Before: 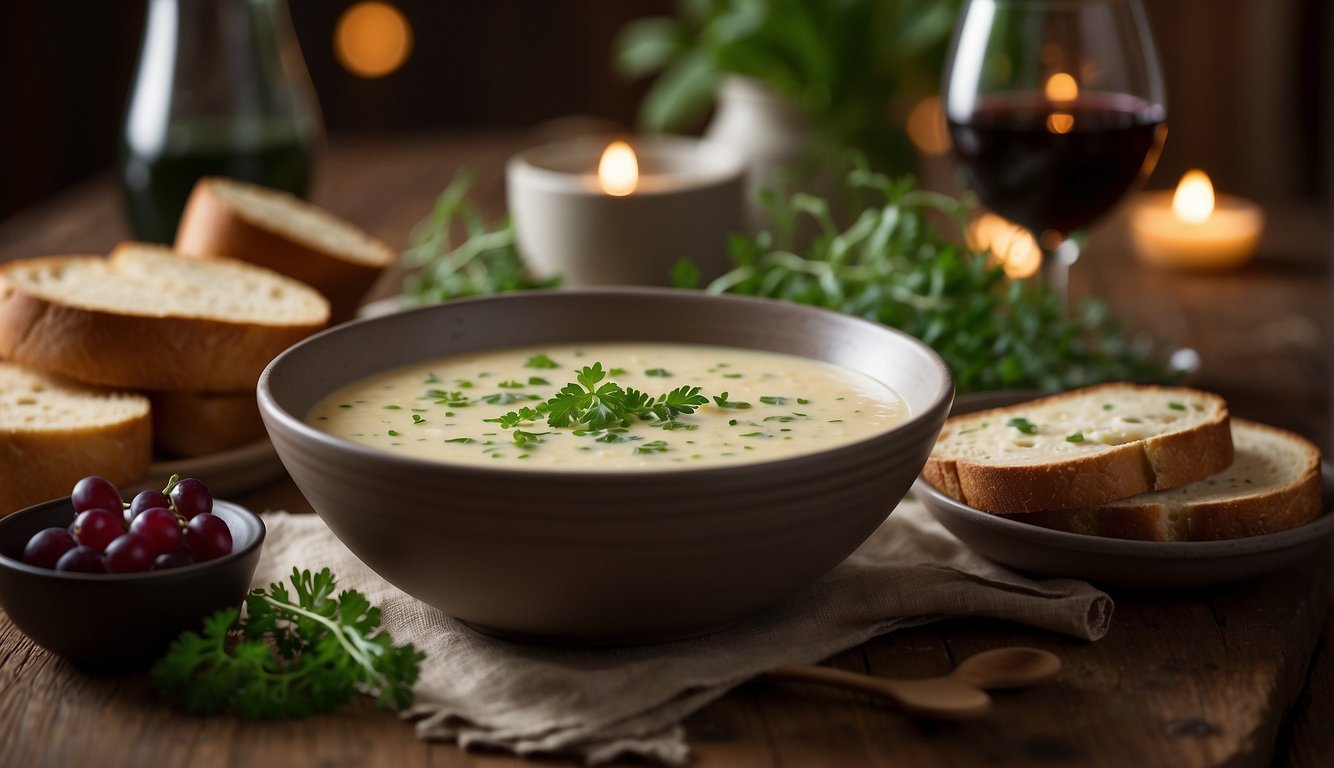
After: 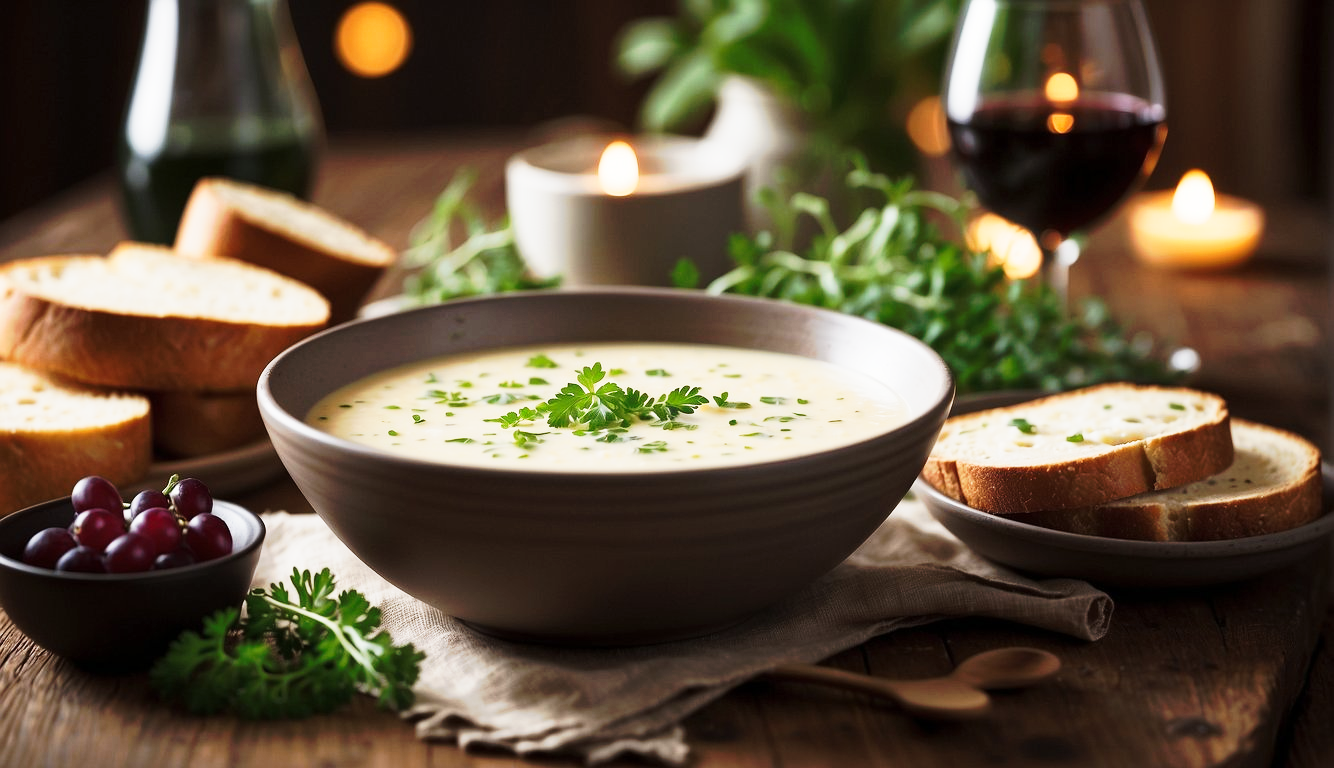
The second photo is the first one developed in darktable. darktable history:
tone curve: curves: ch0 [(0, 0) (0.003, 0.003) (0.011, 0.013) (0.025, 0.029) (0.044, 0.052) (0.069, 0.081) (0.1, 0.116) (0.136, 0.158) (0.177, 0.207) (0.224, 0.268) (0.277, 0.373) (0.335, 0.465) (0.399, 0.565) (0.468, 0.674) (0.543, 0.79) (0.623, 0.853) (0.709, 0.918) (0.801, 0.956) (0.898, 0.977) (1, 1)], preserve colors none
color correction: highlights b* -0.021, saturation 0.849
